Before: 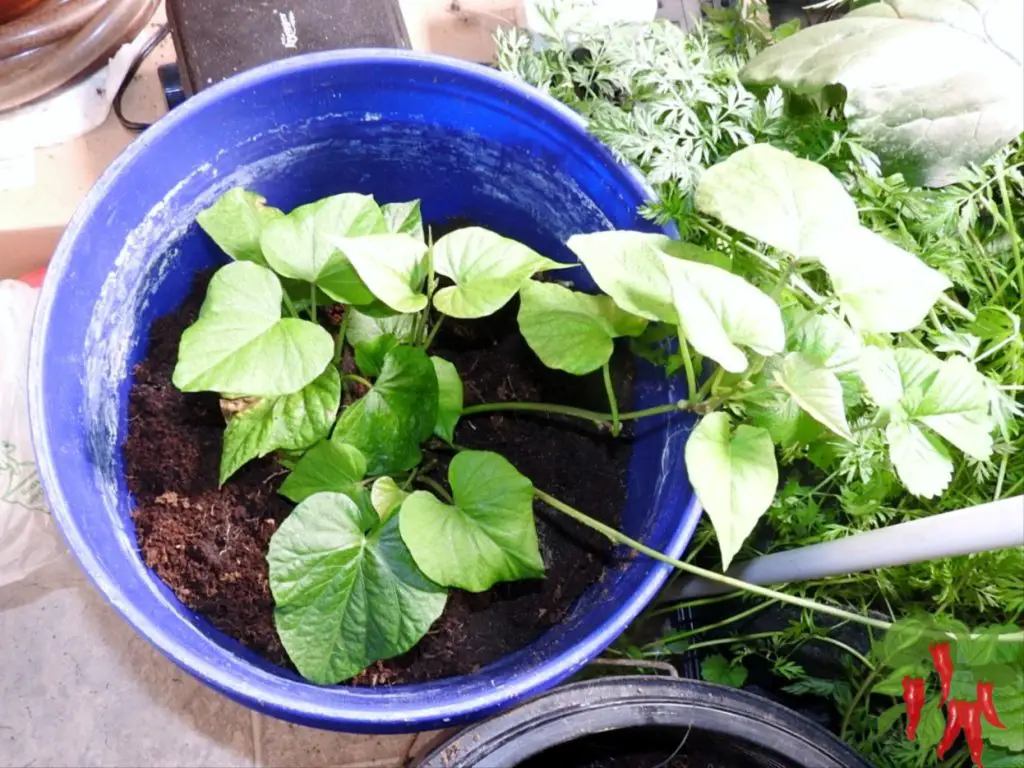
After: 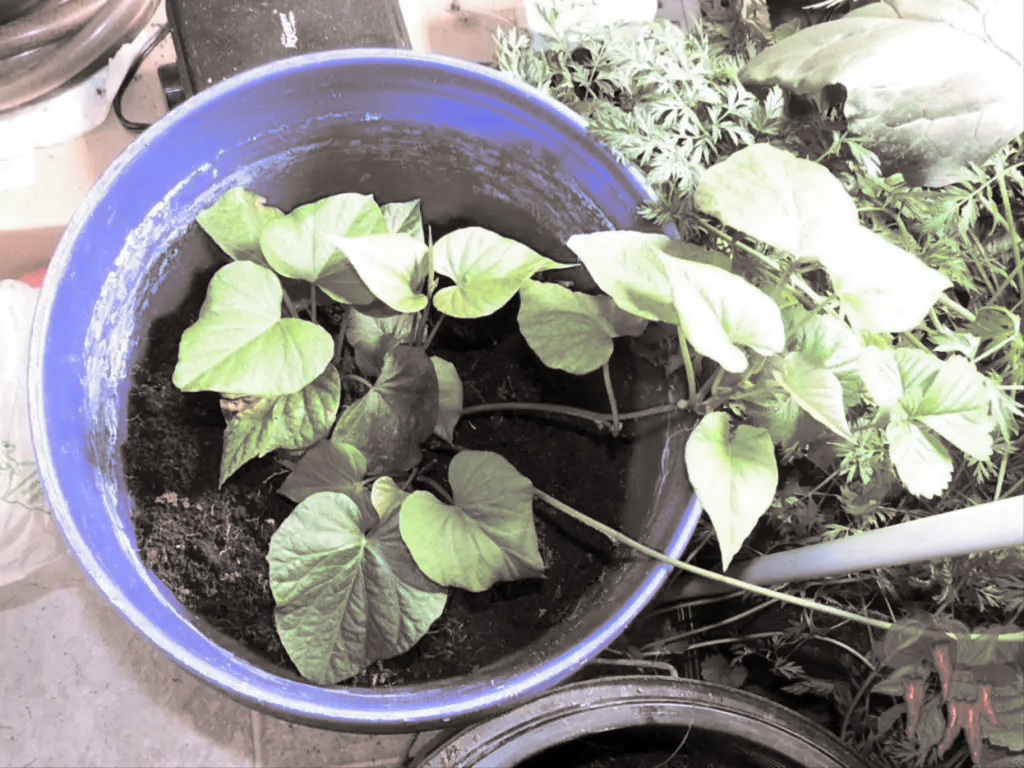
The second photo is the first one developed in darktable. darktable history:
shadows and highlights: shadows 62.66, white point adjustment 0.37, highlights -34.44, compress 83.82%
split-toning: shadows › hue 26°, shadows › saturation 0.09, highlights › hue 40°, highlights › saturation 0.18, balance -63, compress 0%
